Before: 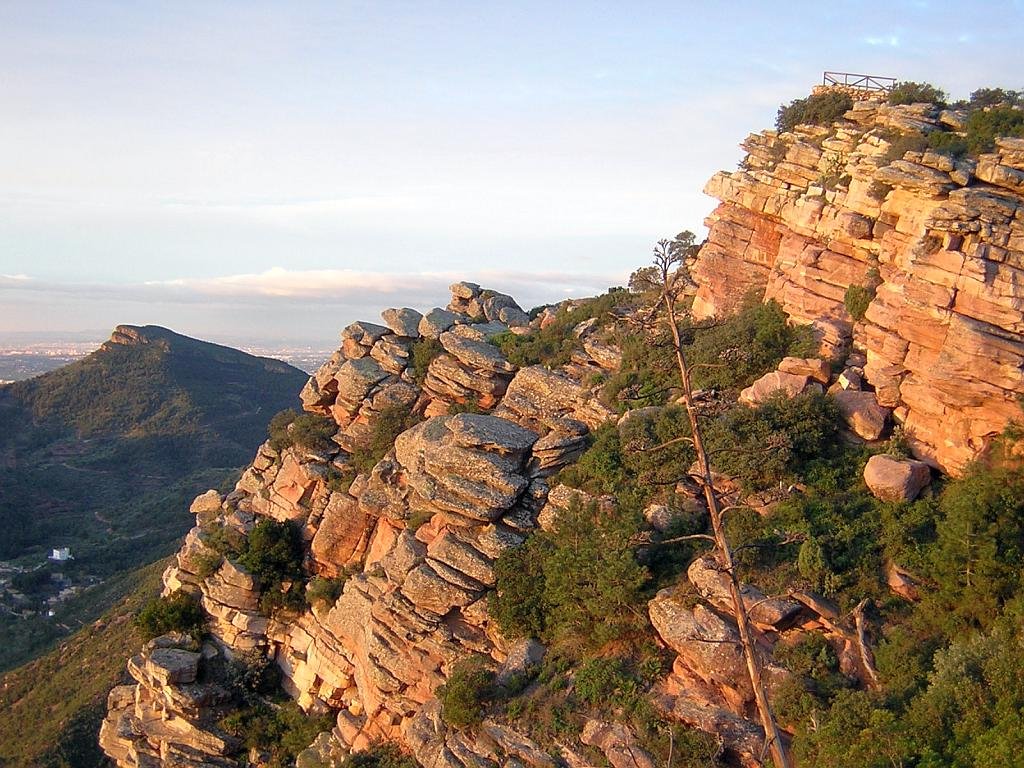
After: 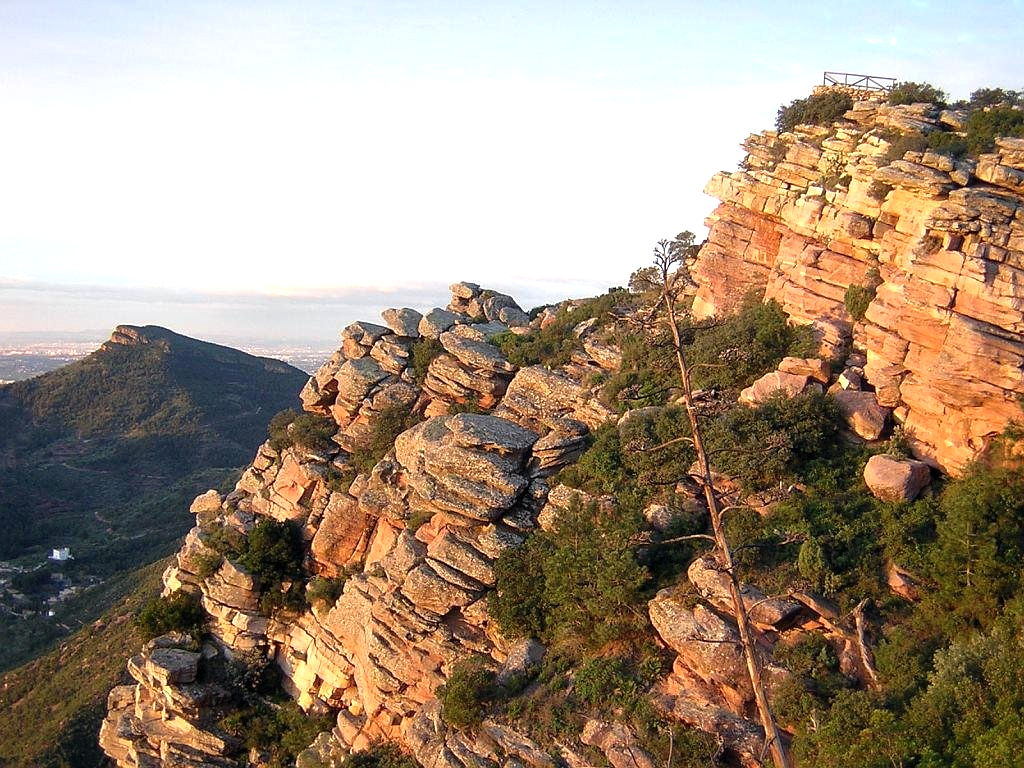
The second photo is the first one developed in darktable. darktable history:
tone equalizer: -8 EV -0.425 EV, -7 EV -0.419 EV, -6 EV -0.313 EV, -5 EV -0.25 EV, -3 EV 0.187 EV, -2 EV 0.325 EV, -1 EV 0.411 EV, +0 EV 0.418 EV, edges refinement/feathering 500, mask exposure compensation -1.57 EV, preserve details no
